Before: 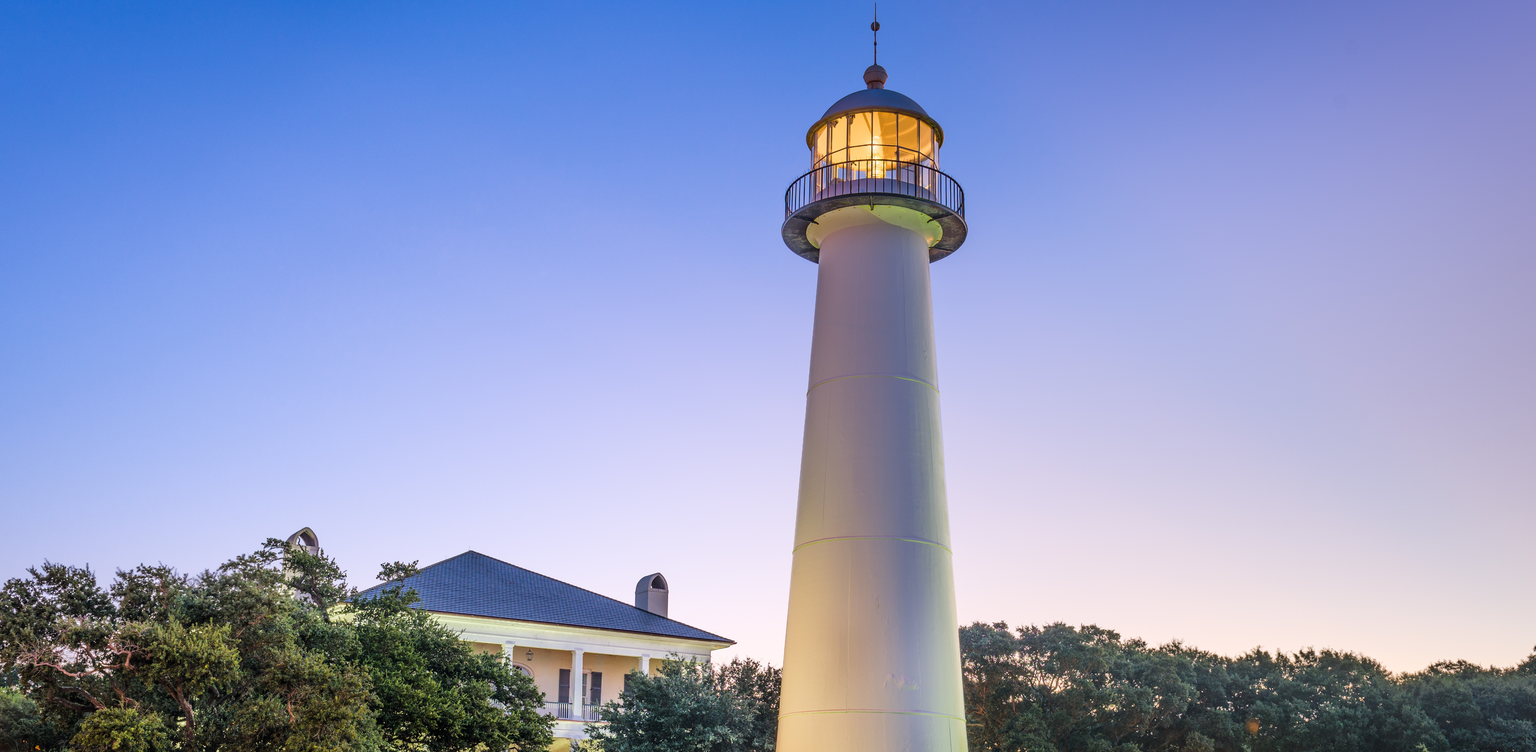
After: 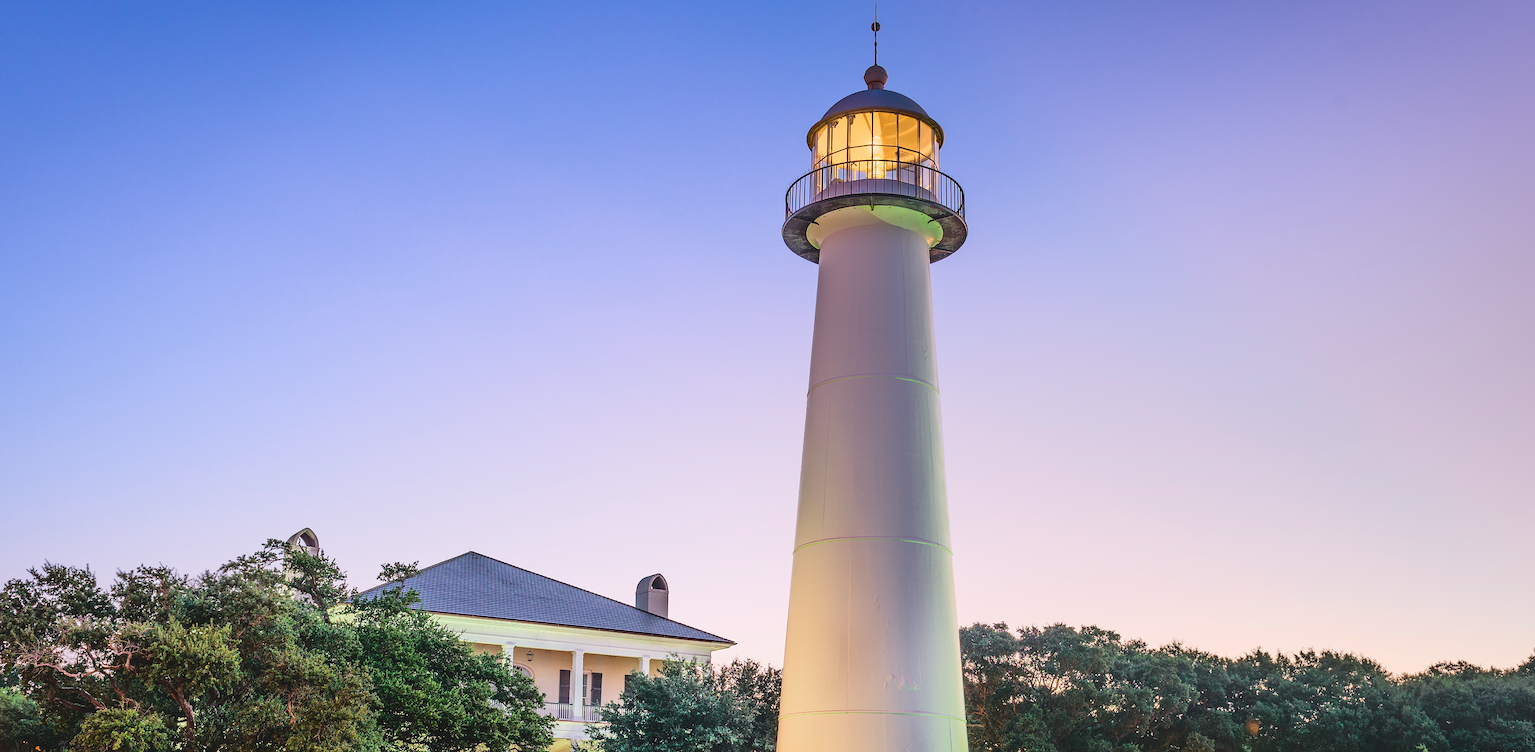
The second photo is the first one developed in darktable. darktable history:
tone curve: curves: ch0 [(0, 0.087) (0.175, 0.178) (0.466, 0.498) (0.715, 0.764) (1, 0.961)]; ch1 [(0, 0) (0.437, 0.398) (0.476, 0.466) (0.505, 0.505) (0.534, 0.544) (0.612, 0.605) (0.641, 0.643) (1, 1)]; ch2 [(0, 0) (0.359, 0.379) (0.427, 0.453) (0.489, 0.495) (0.531, 0.534) (0.579, 0.579) (1, 1)], color space Lab, independent channels, preserve colors none
sharpen: on, module defaults
exposure: black level correction 0.001, compensate highlight preservation false
